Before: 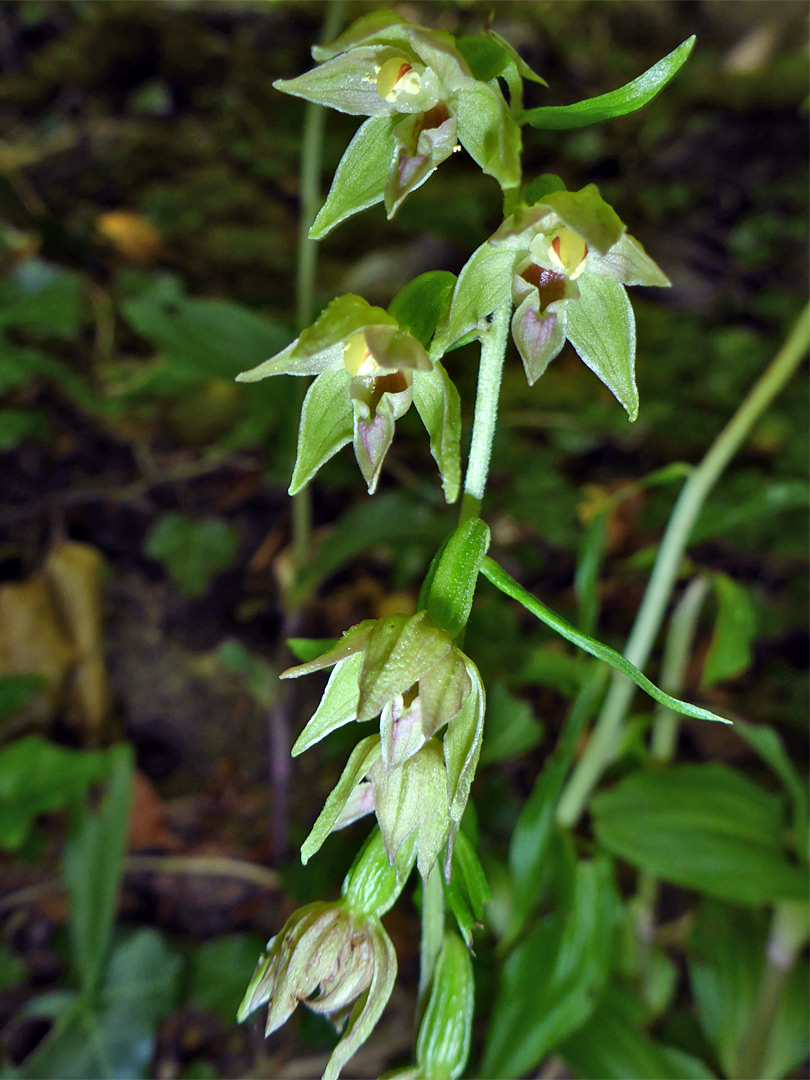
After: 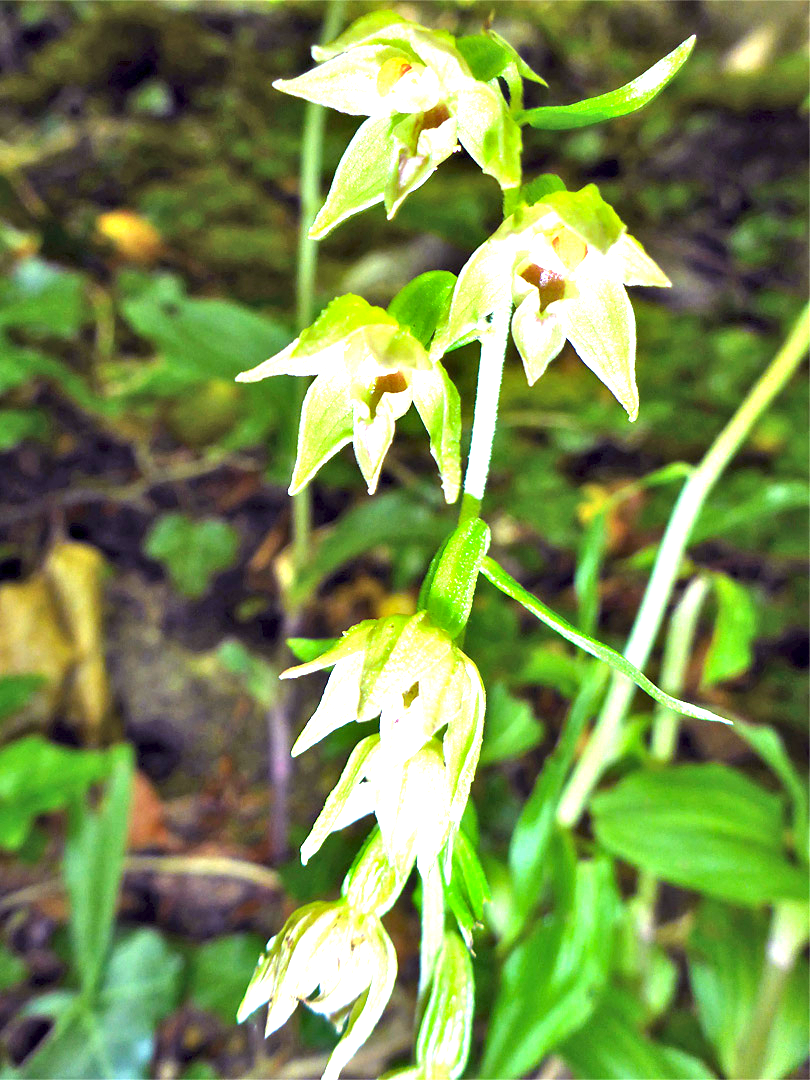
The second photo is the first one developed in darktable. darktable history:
tone equalizer: edges refinement/feathering 500, mask exposure compensation -1.57 EV, preserve details no
color correction: highlights a* -4.23, highlights b* 6.22
exposure: exposure 2.219 EV, compensate exposure bias true, compensate highlight preservation false
